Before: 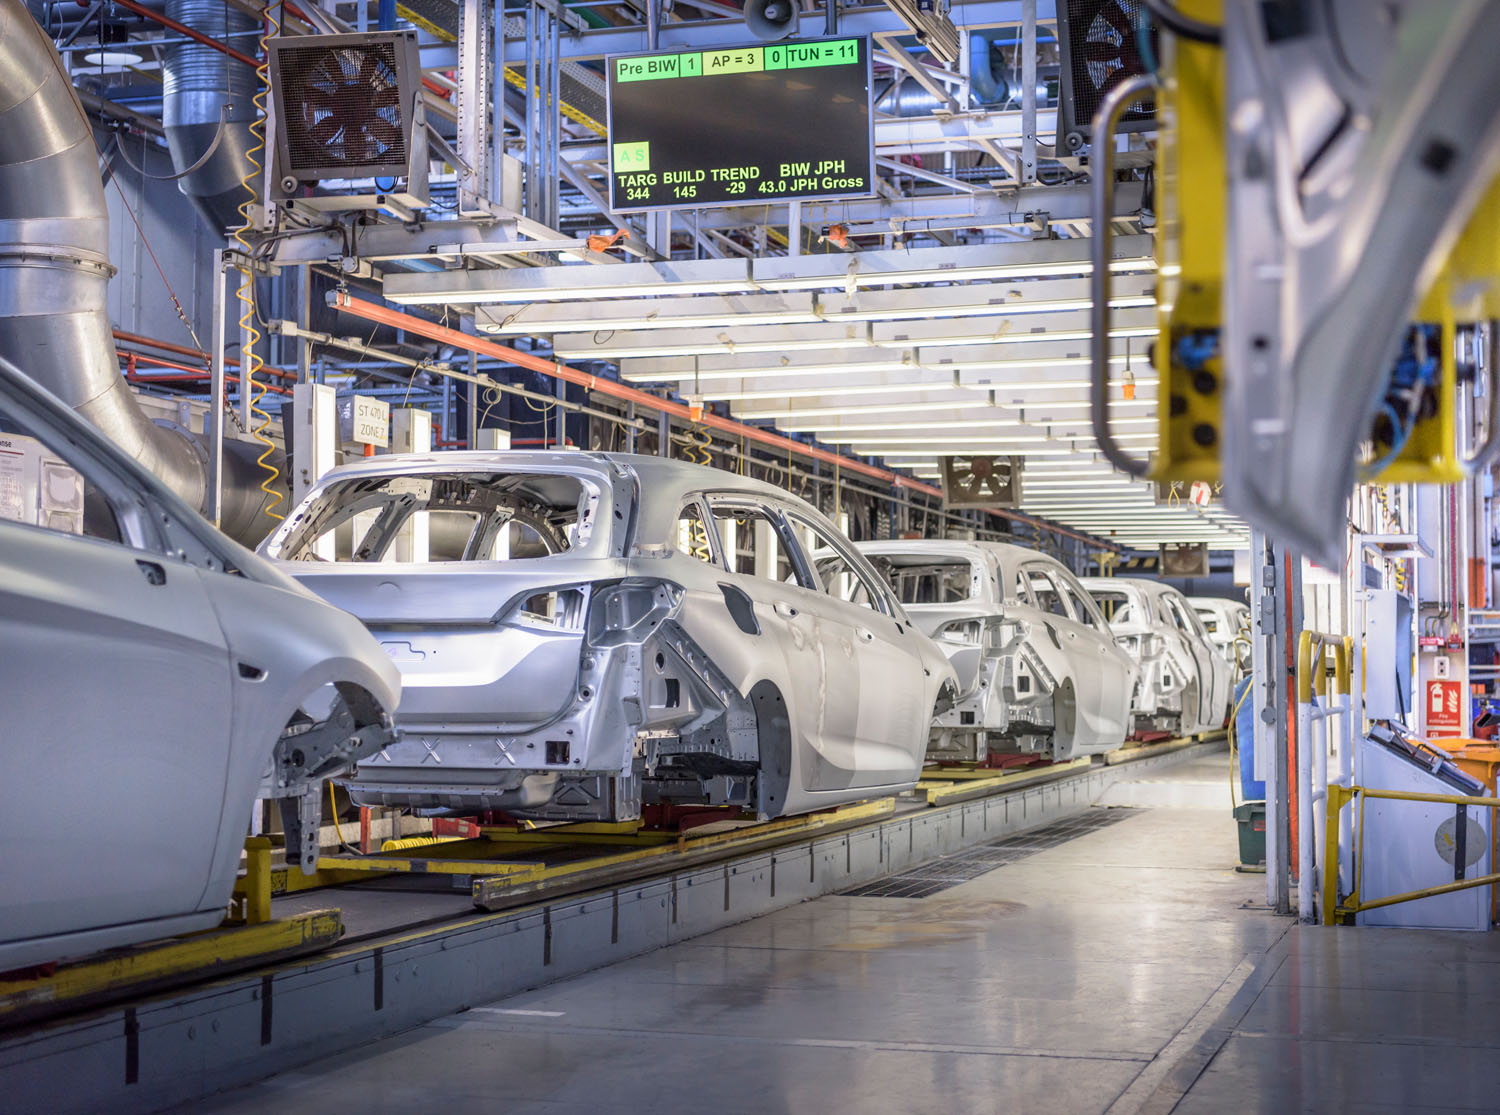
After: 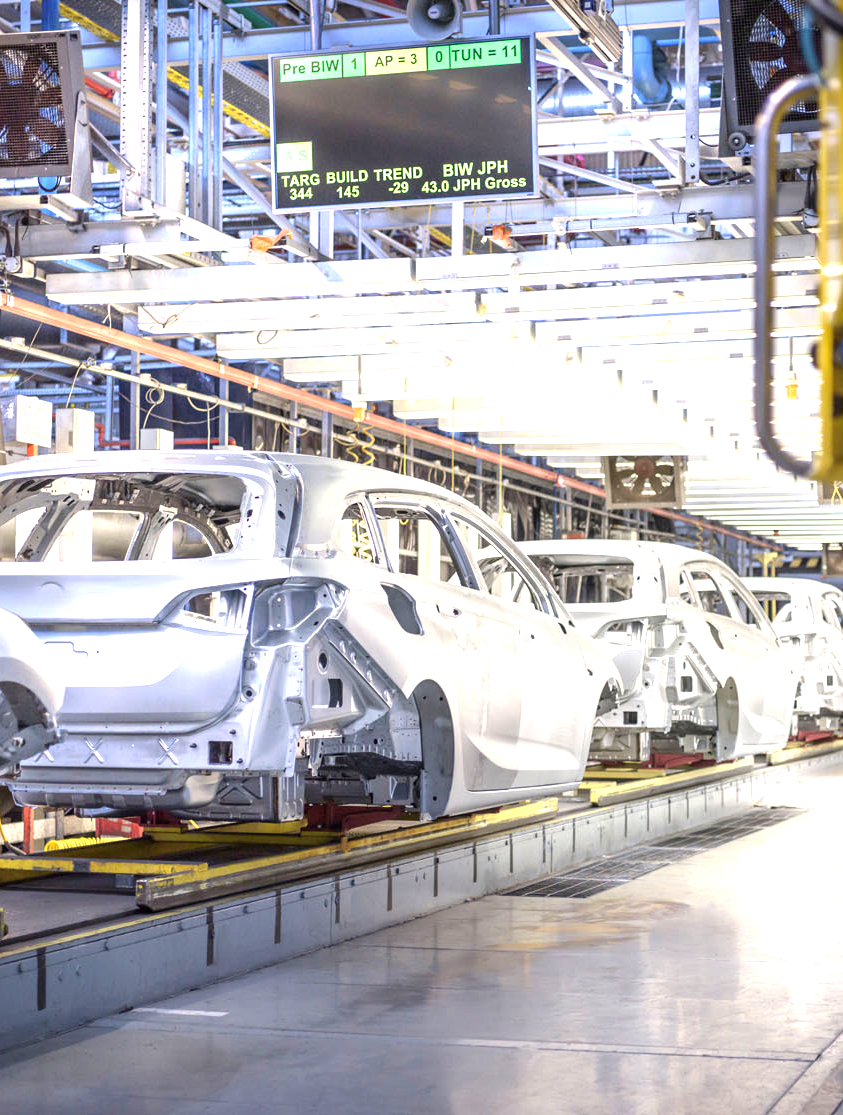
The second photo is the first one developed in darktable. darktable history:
crop and rotate: left 22.516%, right 21.234%
exposure: black level correction 0, exposure 1.1 EV, compensate exposure bias true, compensate highlight preservation false
